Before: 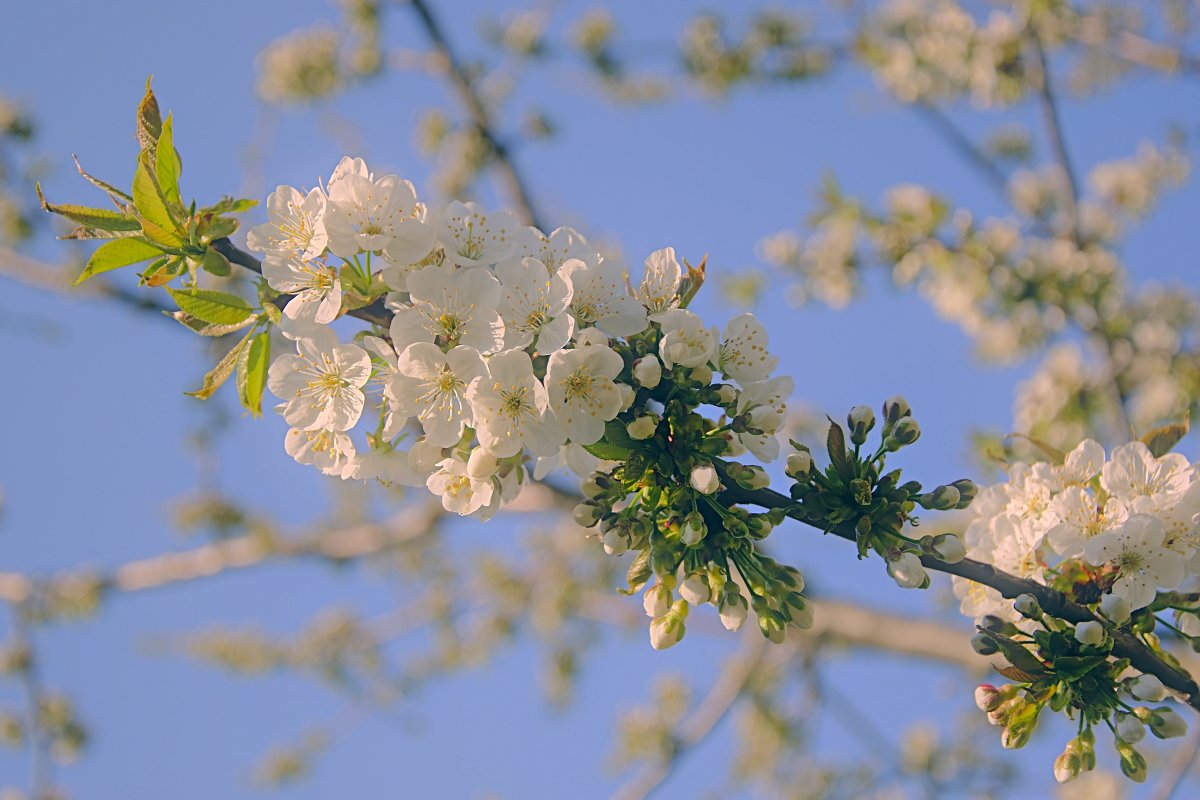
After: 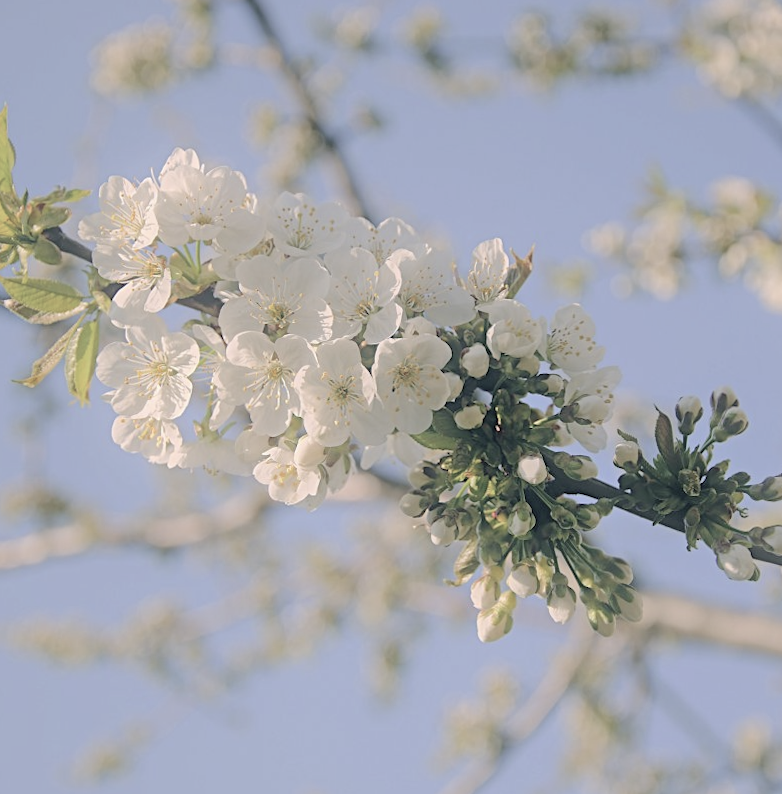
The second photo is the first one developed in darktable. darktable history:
crop and rotate: left 13.537%, right 19.796%
rotate and perspective: rotation 0.226°, lens shift (vertical) -0.042, crop left 0.023, crop right 0.982, crop top 0.006, crop bottom 0.994
contrast brightness saturation: brightness 0.18, saturation -0.5
exposure: black level correction 0.001, exposure 0.014 EV, compensate highlight preservation false
